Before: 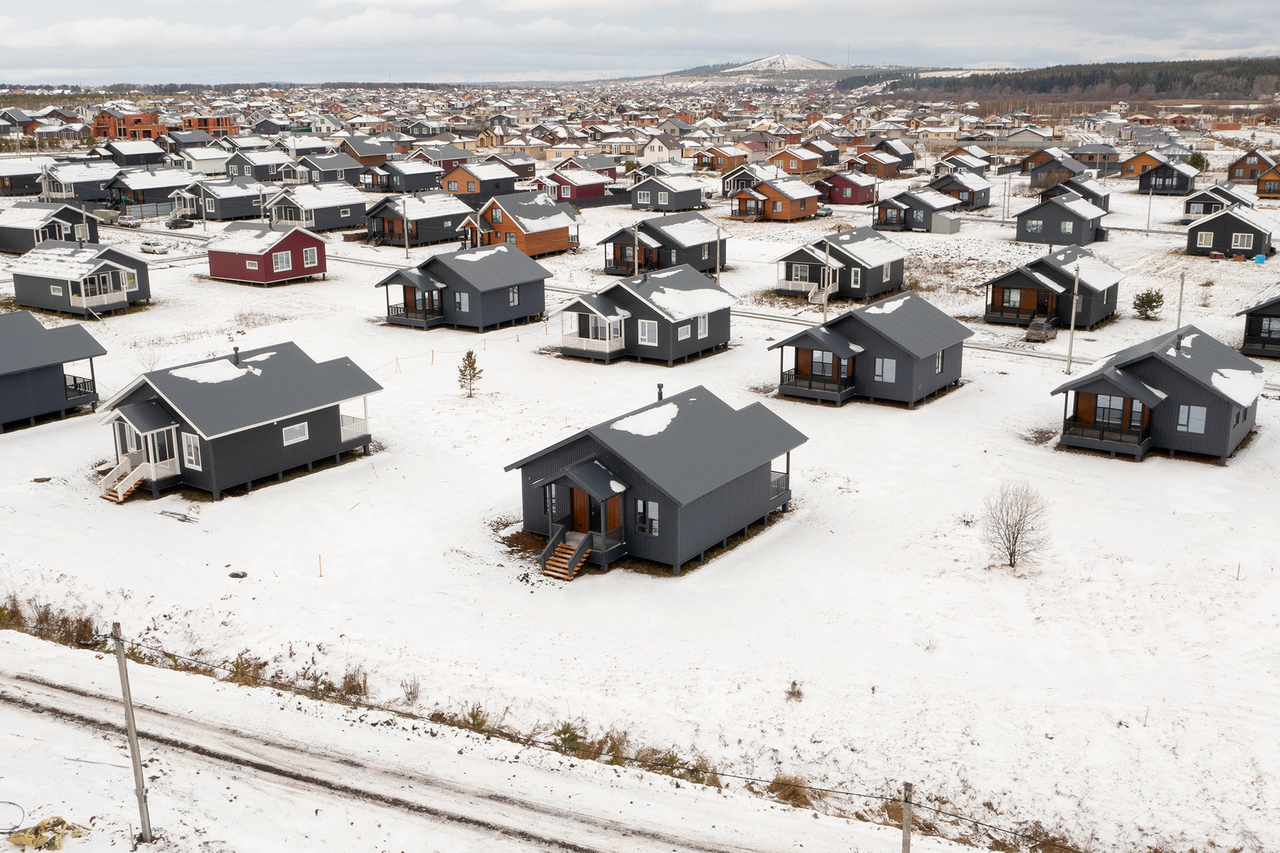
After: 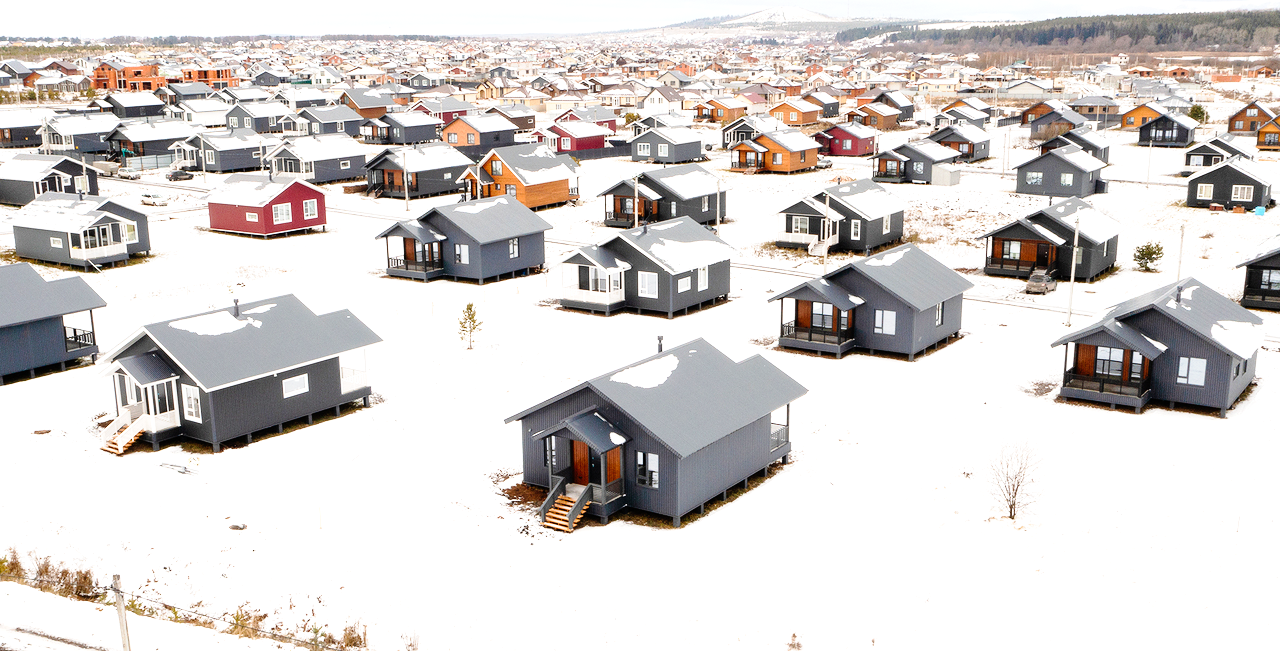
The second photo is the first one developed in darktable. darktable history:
crop: top 5.714%, bottom 17.963%
exposure: black level correction 0, exposure 1.001 EV, compensate highlight preservation false
tone curve: curves: ch0 [(0, 0) (0.136, 0.071) (0.346, 0.366) (0.489, 0.573) (0.66, 0.748) (0.858, 0.926) (1, 0.977)]; ch1 [(0, 0) (0.353, 0.344) (0.45, 0.46) (0.498, 0.498) (0.521, 0.512) (0.563, 0.559) (0.592, 0.605) (0.641, 0.673) (1, 1)]; ch2 [(0, 0) (0.333, 0.346) (0.375, 0.375) (0.424, 0.43) (0.476, 0.492) (0.502, 0.502) (0.524, 0.531) (0.579, 0.61) (0.612, 0.644) (0.641, 0.722) (1, 1)], preserve colors none
